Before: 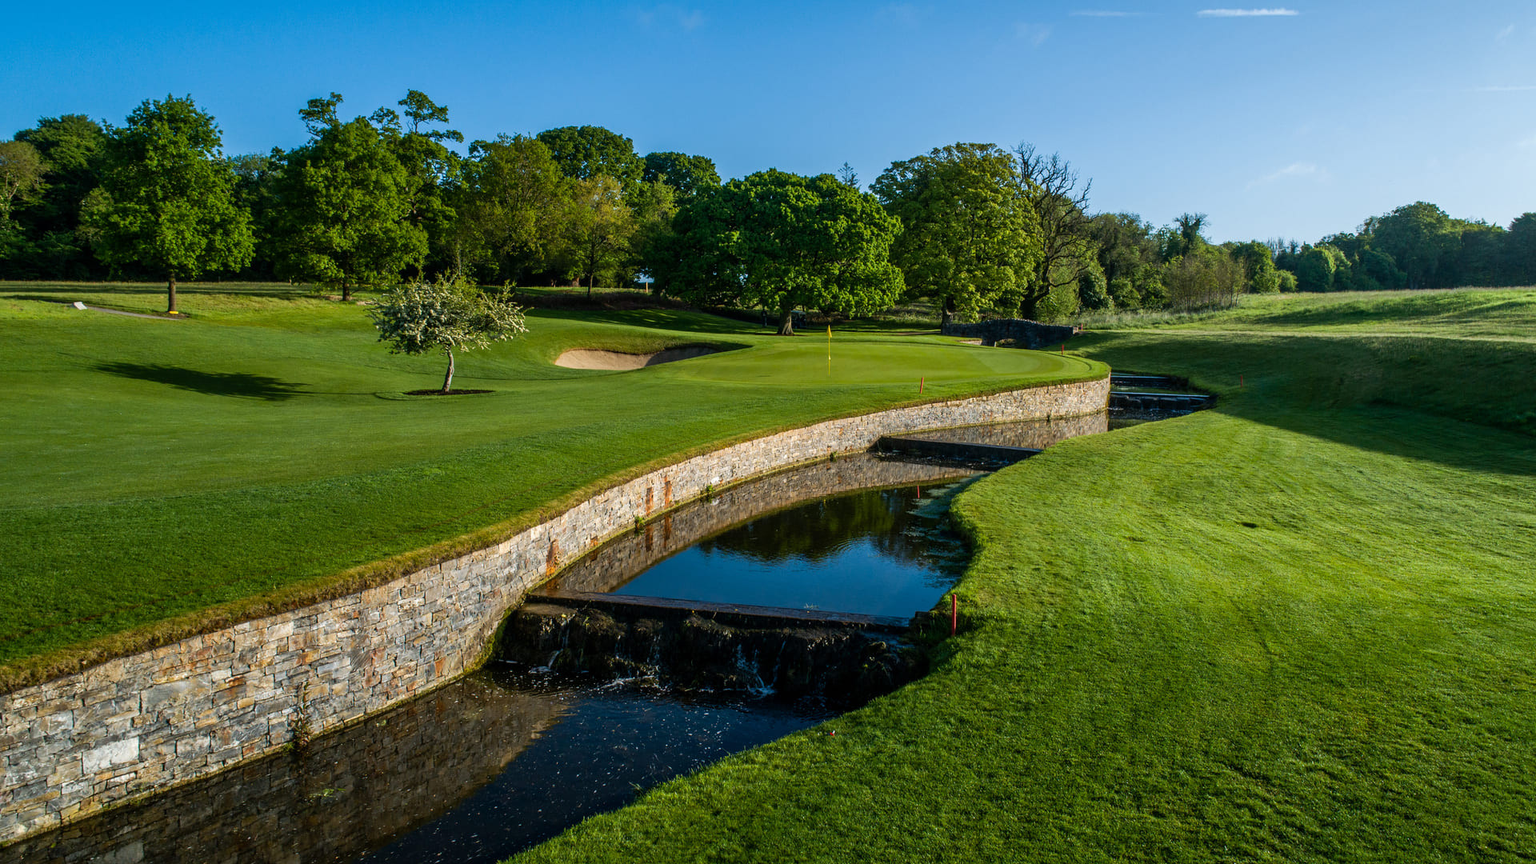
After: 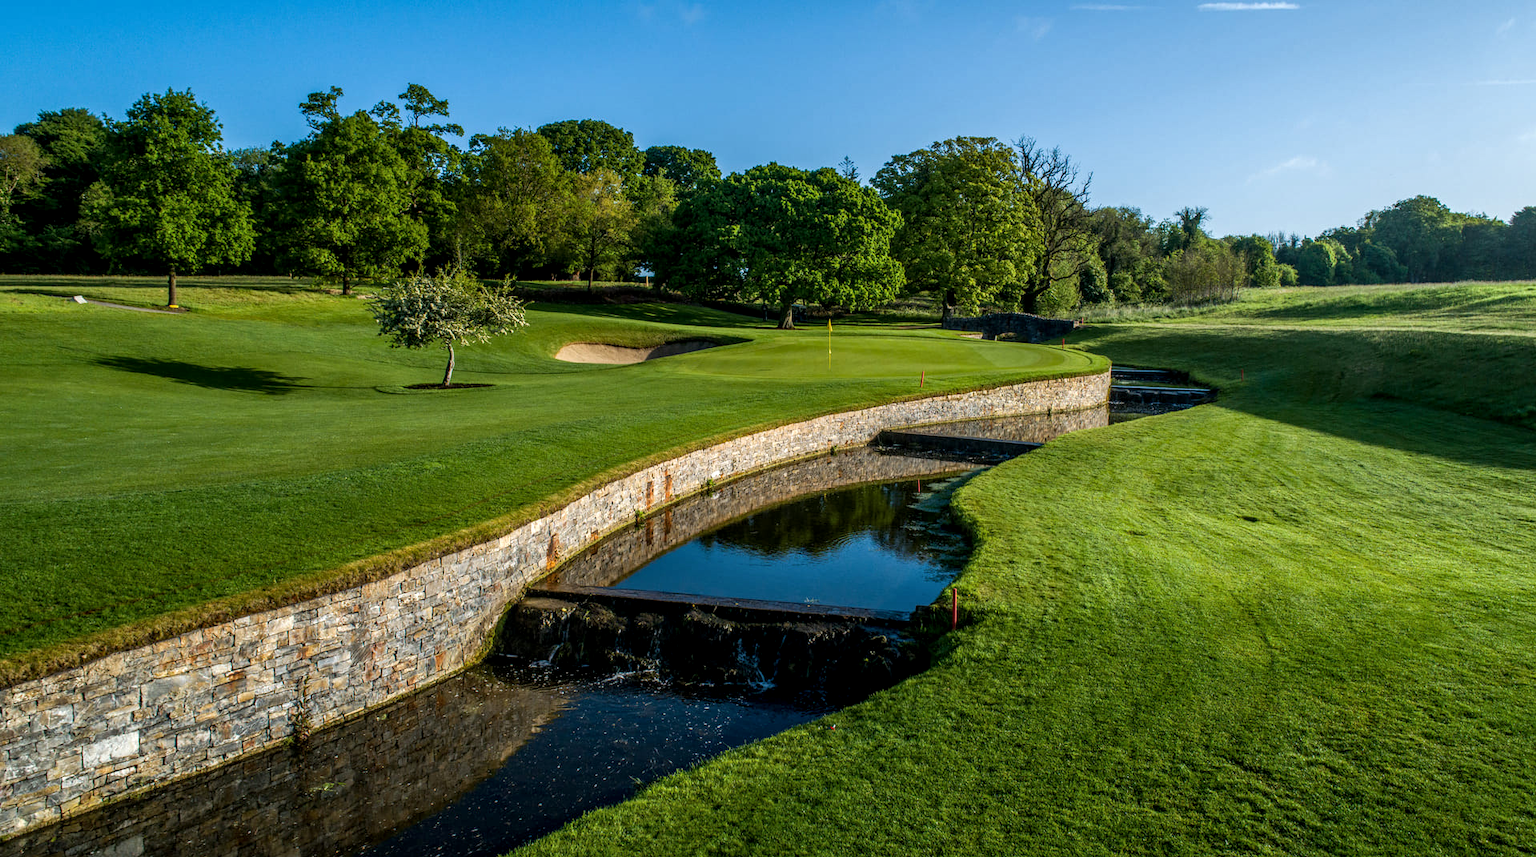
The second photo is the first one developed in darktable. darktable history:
crop: top 0.808%, right 0.047%
exposure: exposure 0.082 EV, compensate highlight preservation false
local contrast: on, module defaults
